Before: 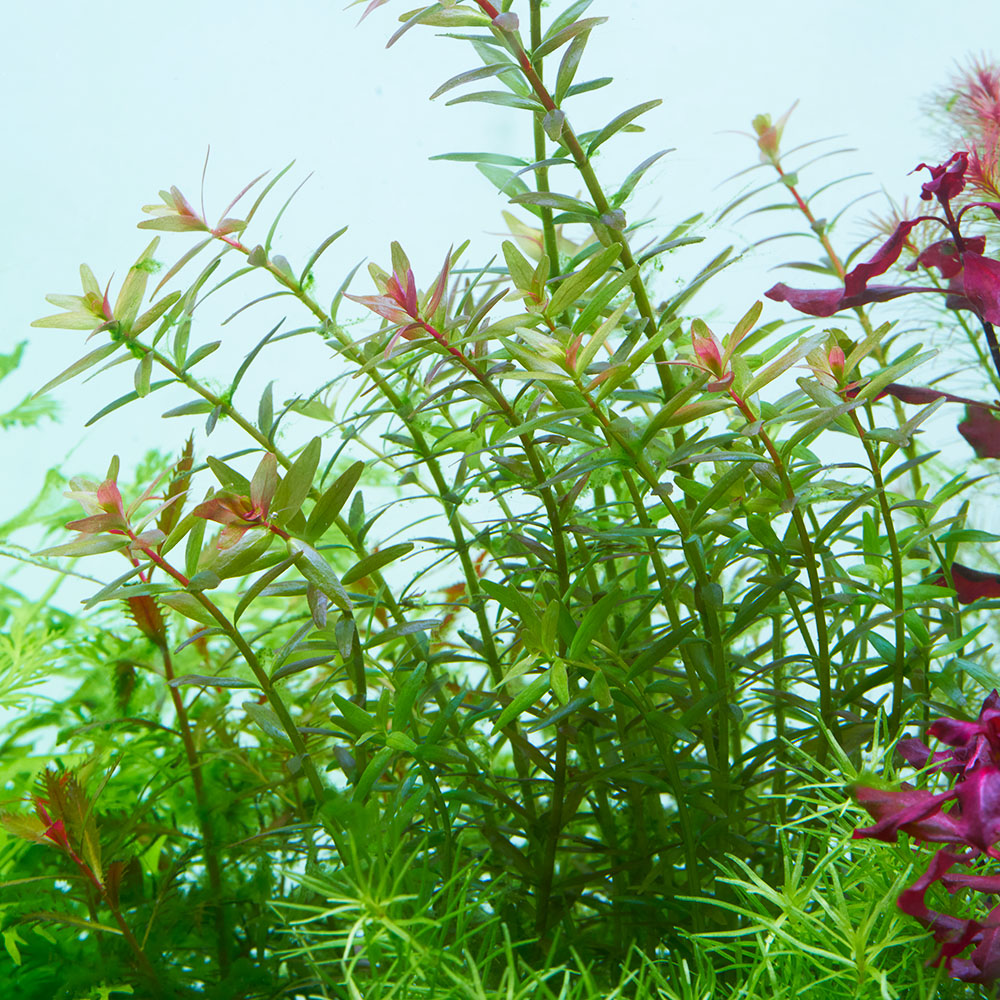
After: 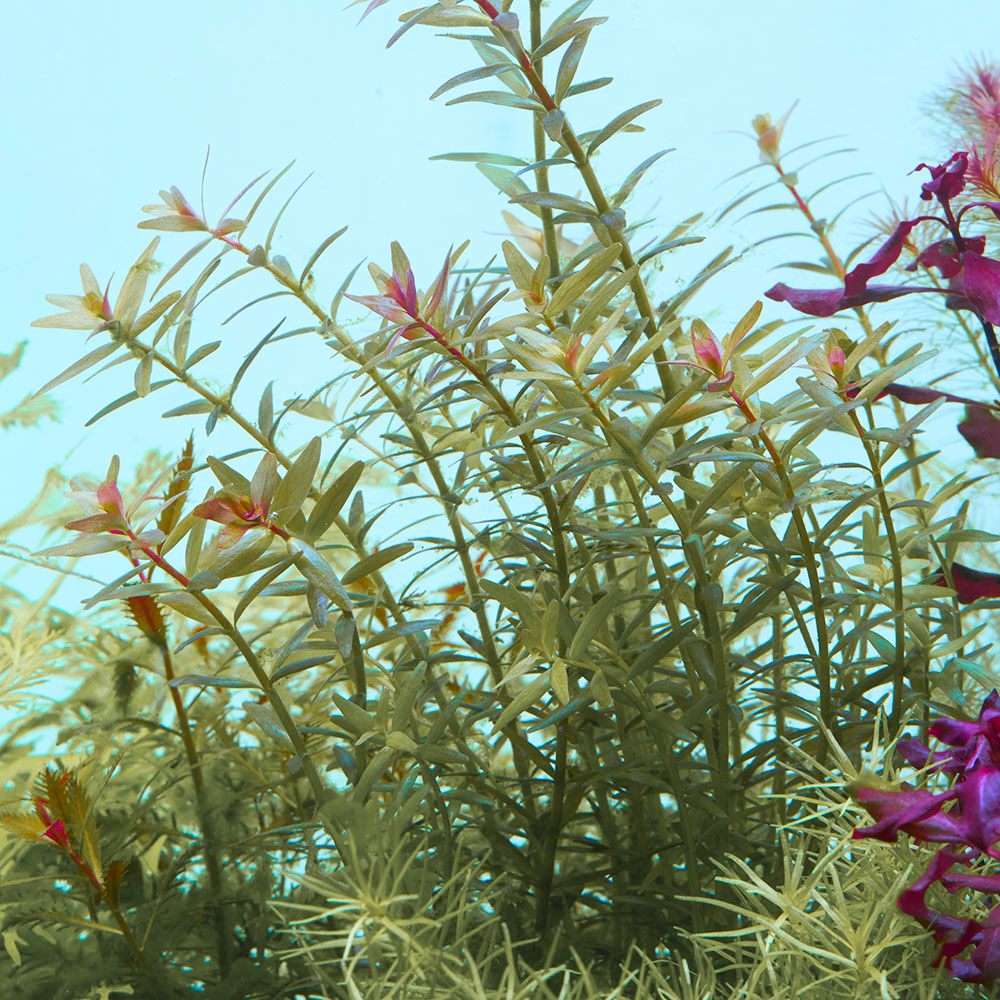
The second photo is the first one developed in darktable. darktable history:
color zones: curves: ch1 [(0.263, 0.53) (0.376, 0.287) (0.487, 0.512) (0.748, 0.547) (1, 0.513)]; ch2 [(0.262, 0.45) (0.751, 0.477)], mix 31.98%
white balance: red 0.925, blue 1.046
